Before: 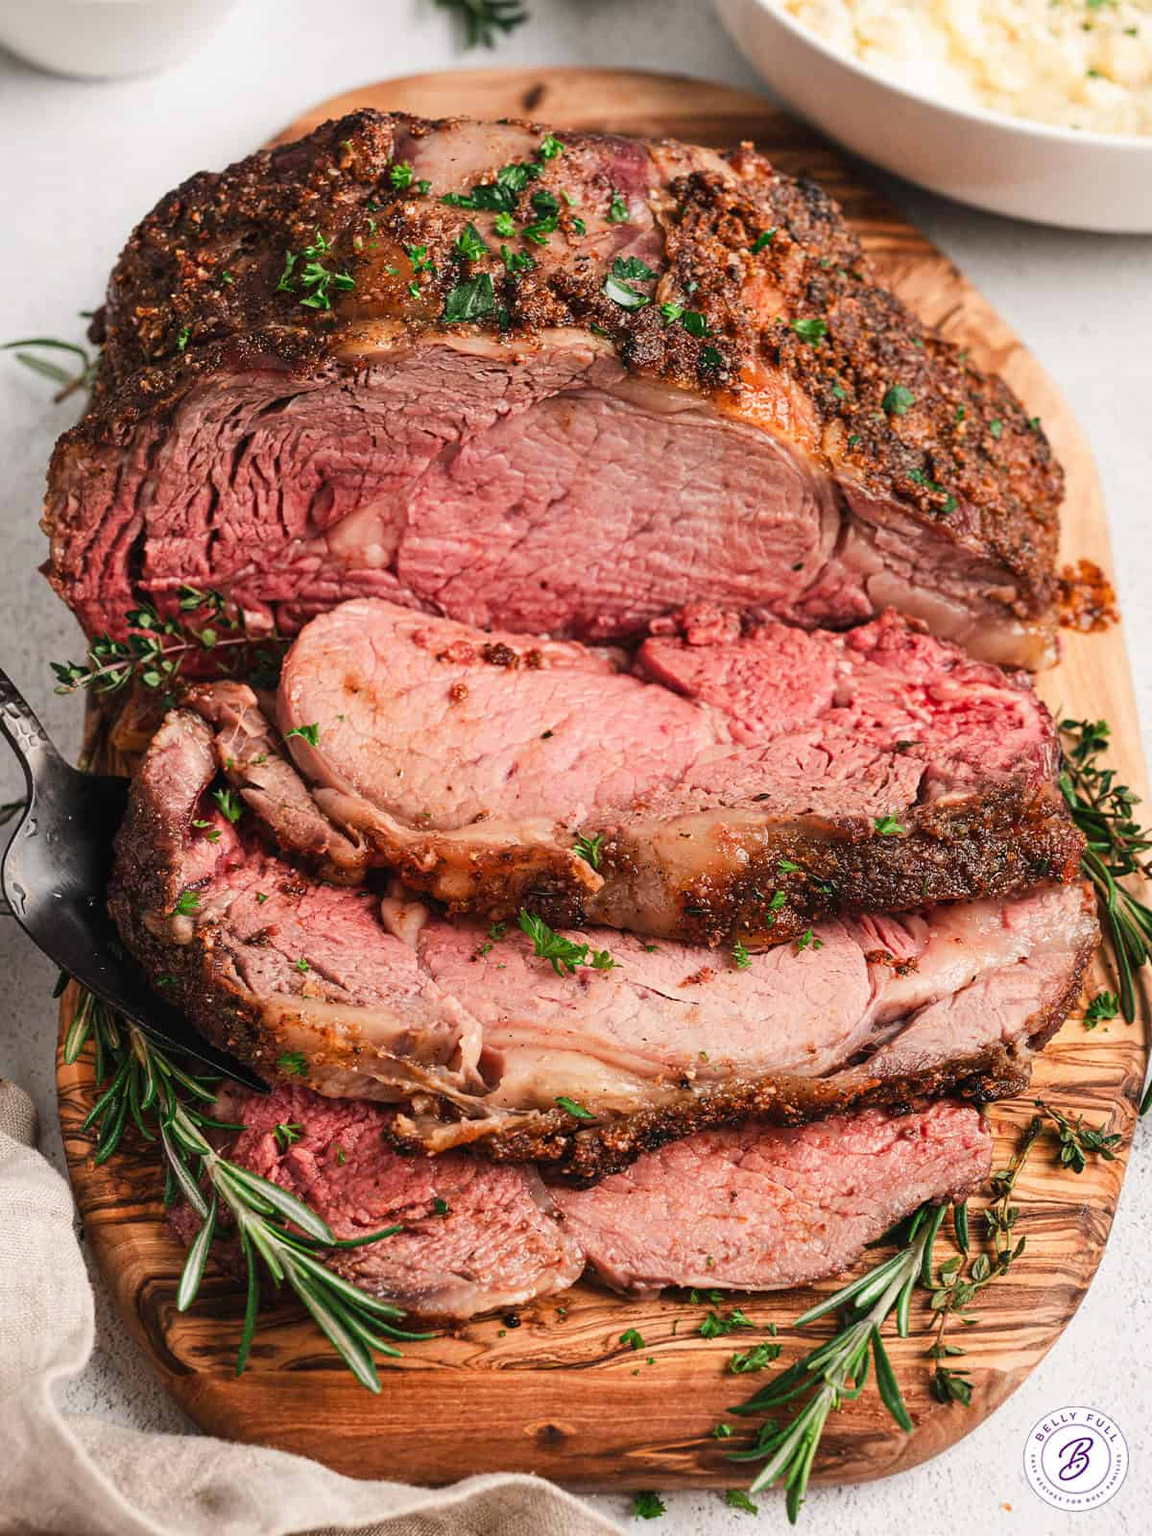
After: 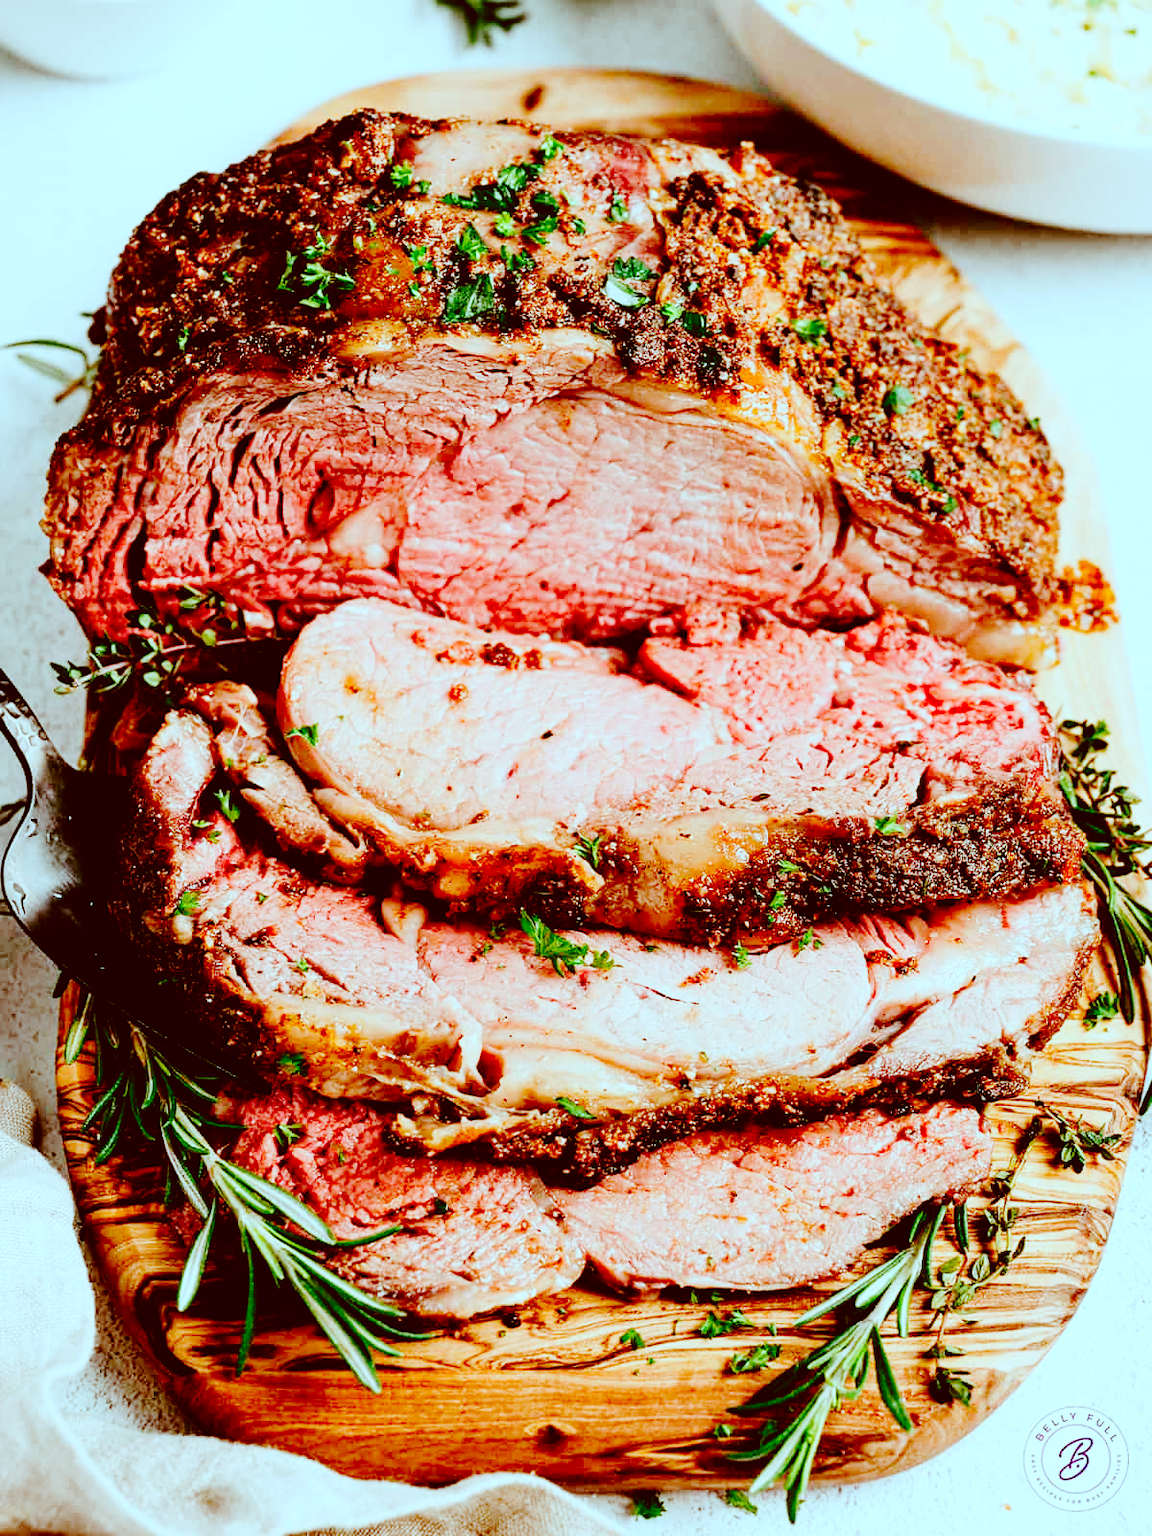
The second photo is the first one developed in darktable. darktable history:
base curve: curves: ch0 [(0, 0) (0.036, 0.01) (0.123, 0.254) (0.258, 0.504) (0.507, 0.748) (1, 1)], preserve colors none
color correction: highlights a* -14.62, highlights b* -16.22, shadows a* 10.12, shadows b* 29.4
